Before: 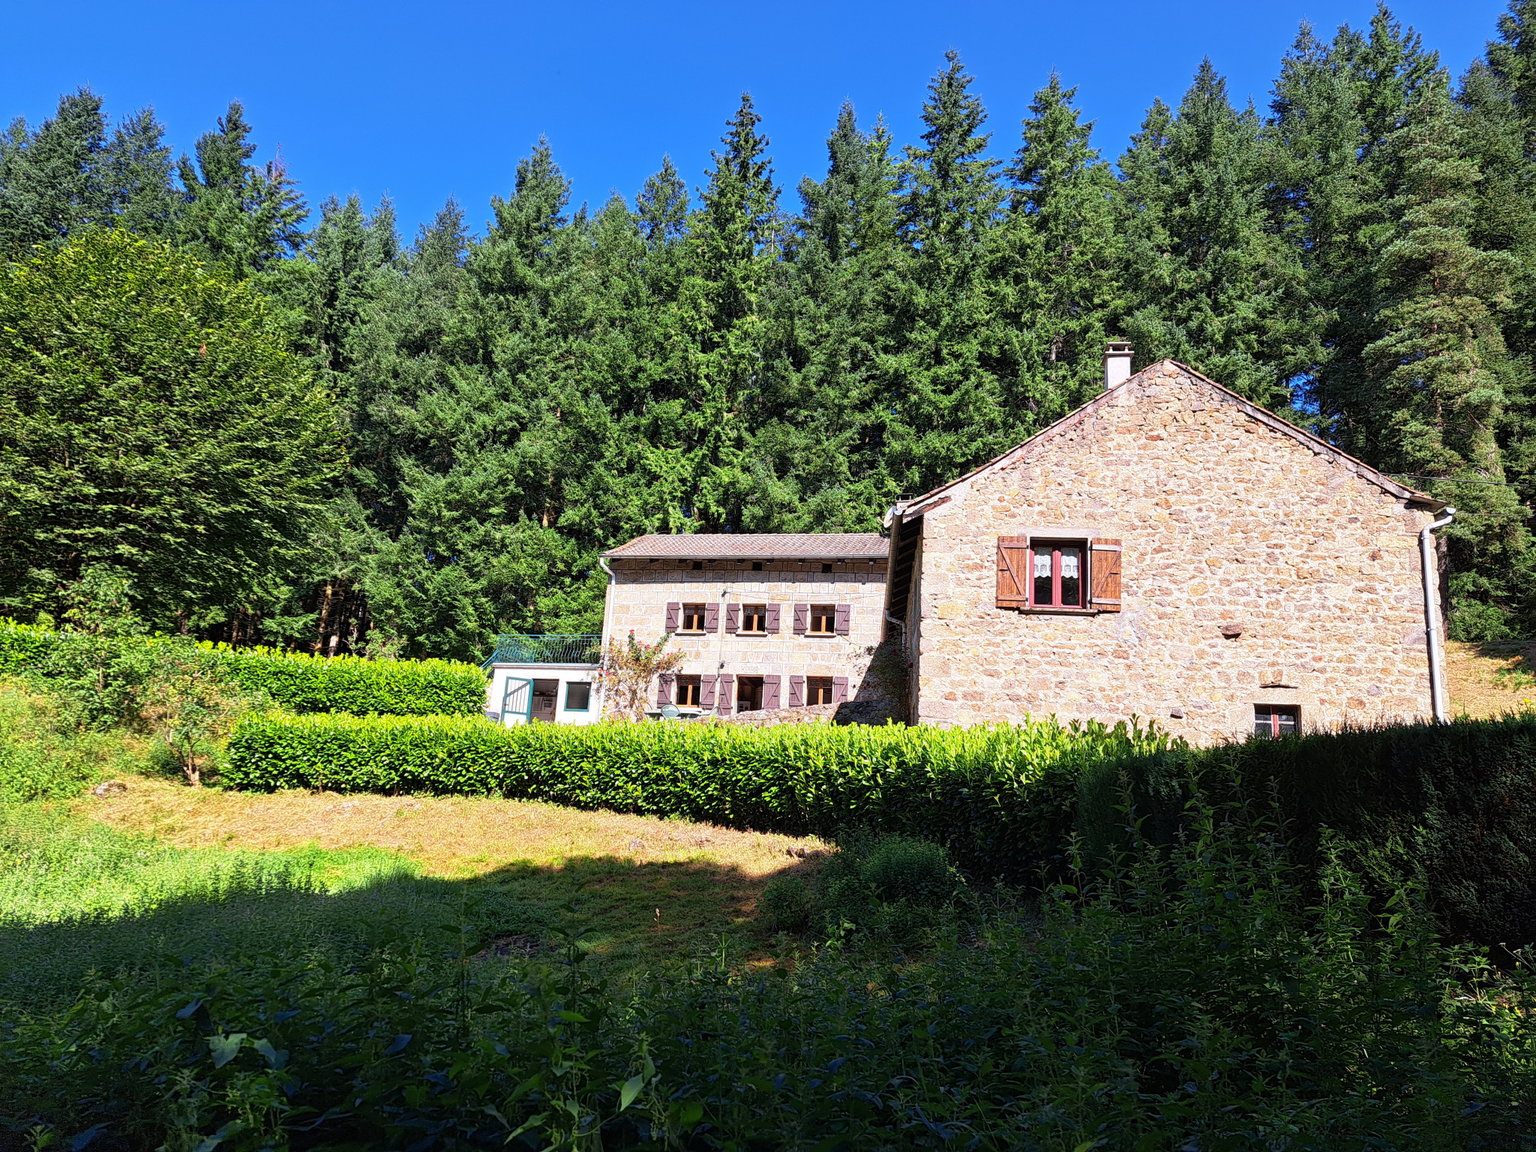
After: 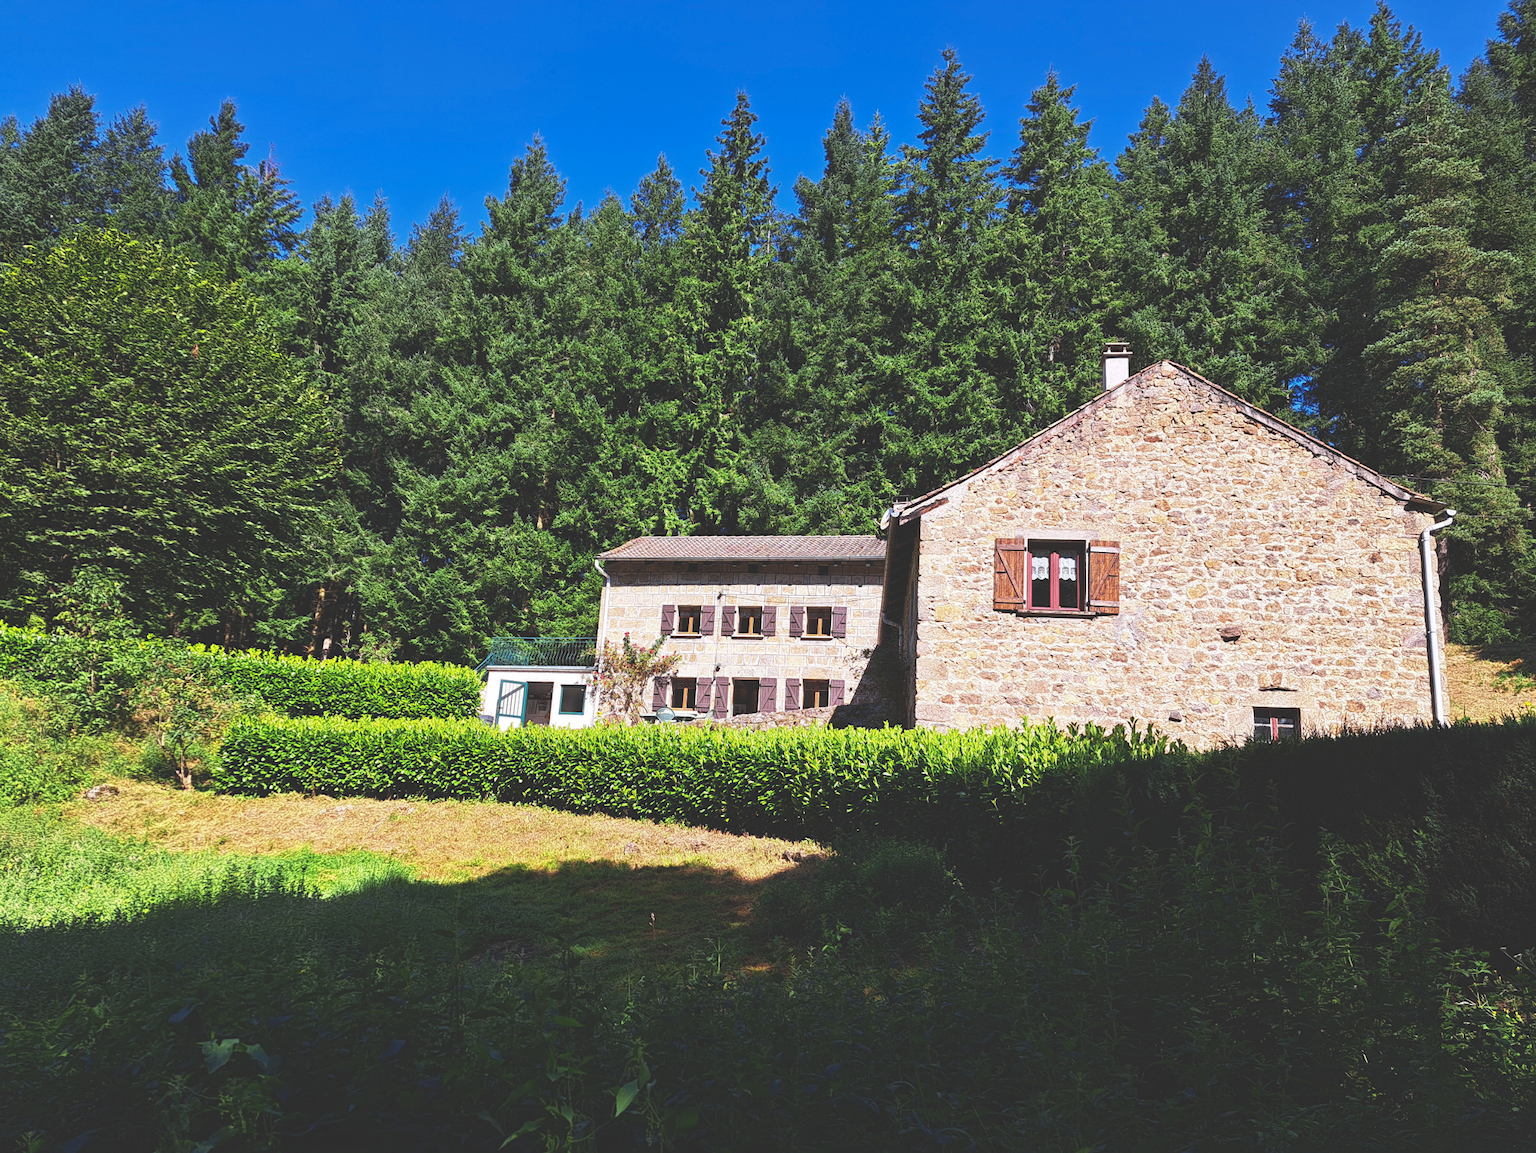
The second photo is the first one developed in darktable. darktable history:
contrast brightness saturation: contrast 0.1, brightness -0.26, saturation 0.14
crop and rotate: left 0.614%, top 0.179%, bottom 0.309%
exposure: black level correction -0.087, compensate highlight preservation false
